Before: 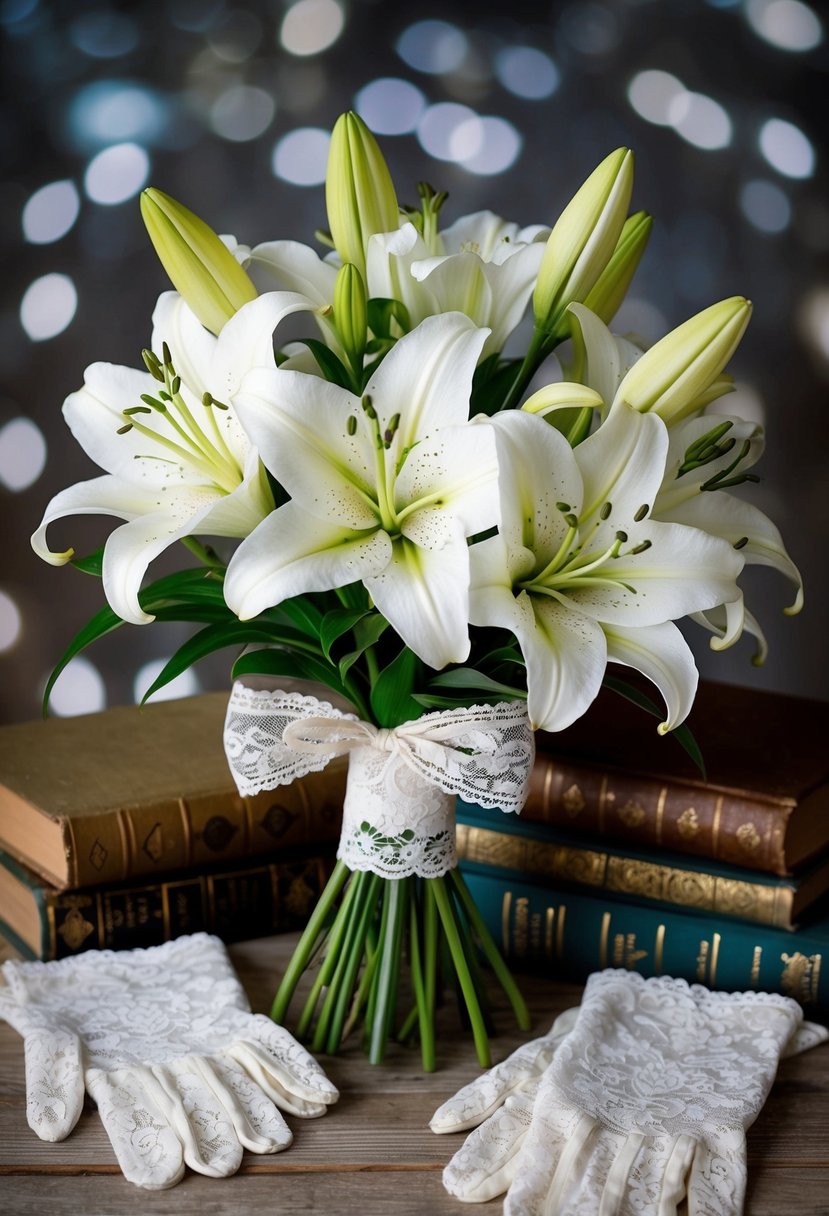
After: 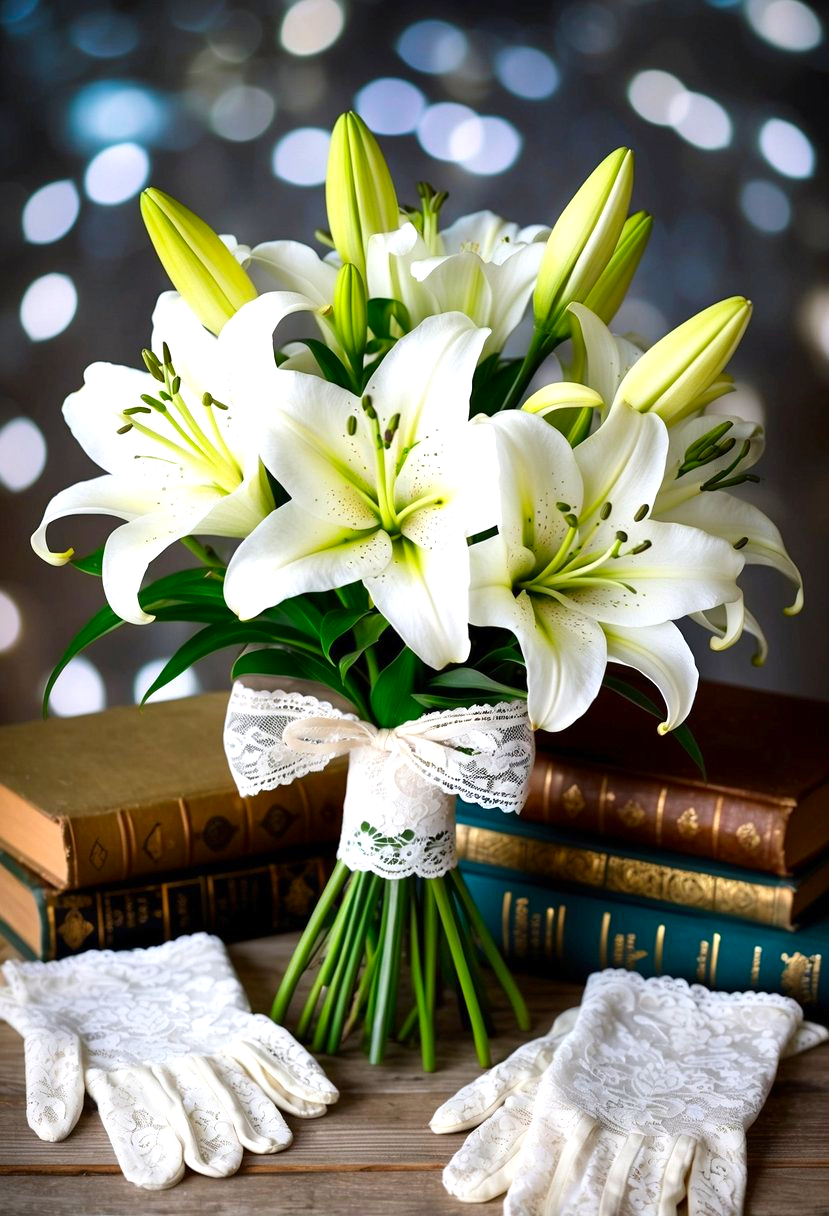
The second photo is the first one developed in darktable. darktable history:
contrast brightness saturation: contrast 0.093, saturation 0.269
exposure: exposure 0.563 EV, compensate highlight preservation false
